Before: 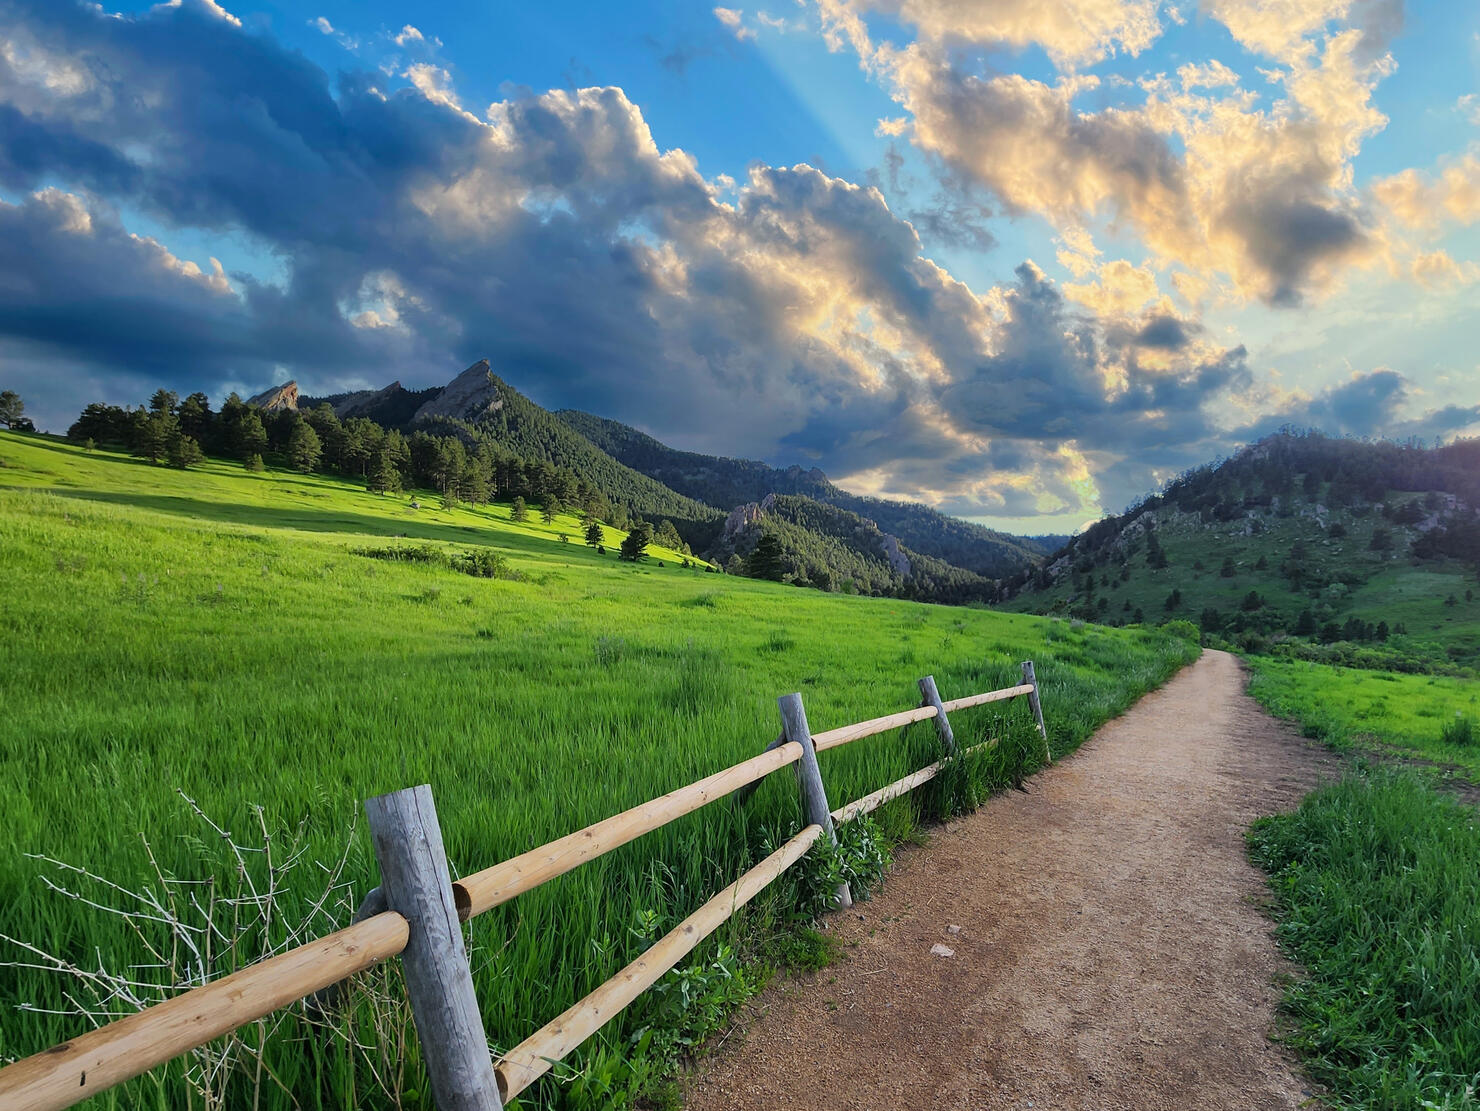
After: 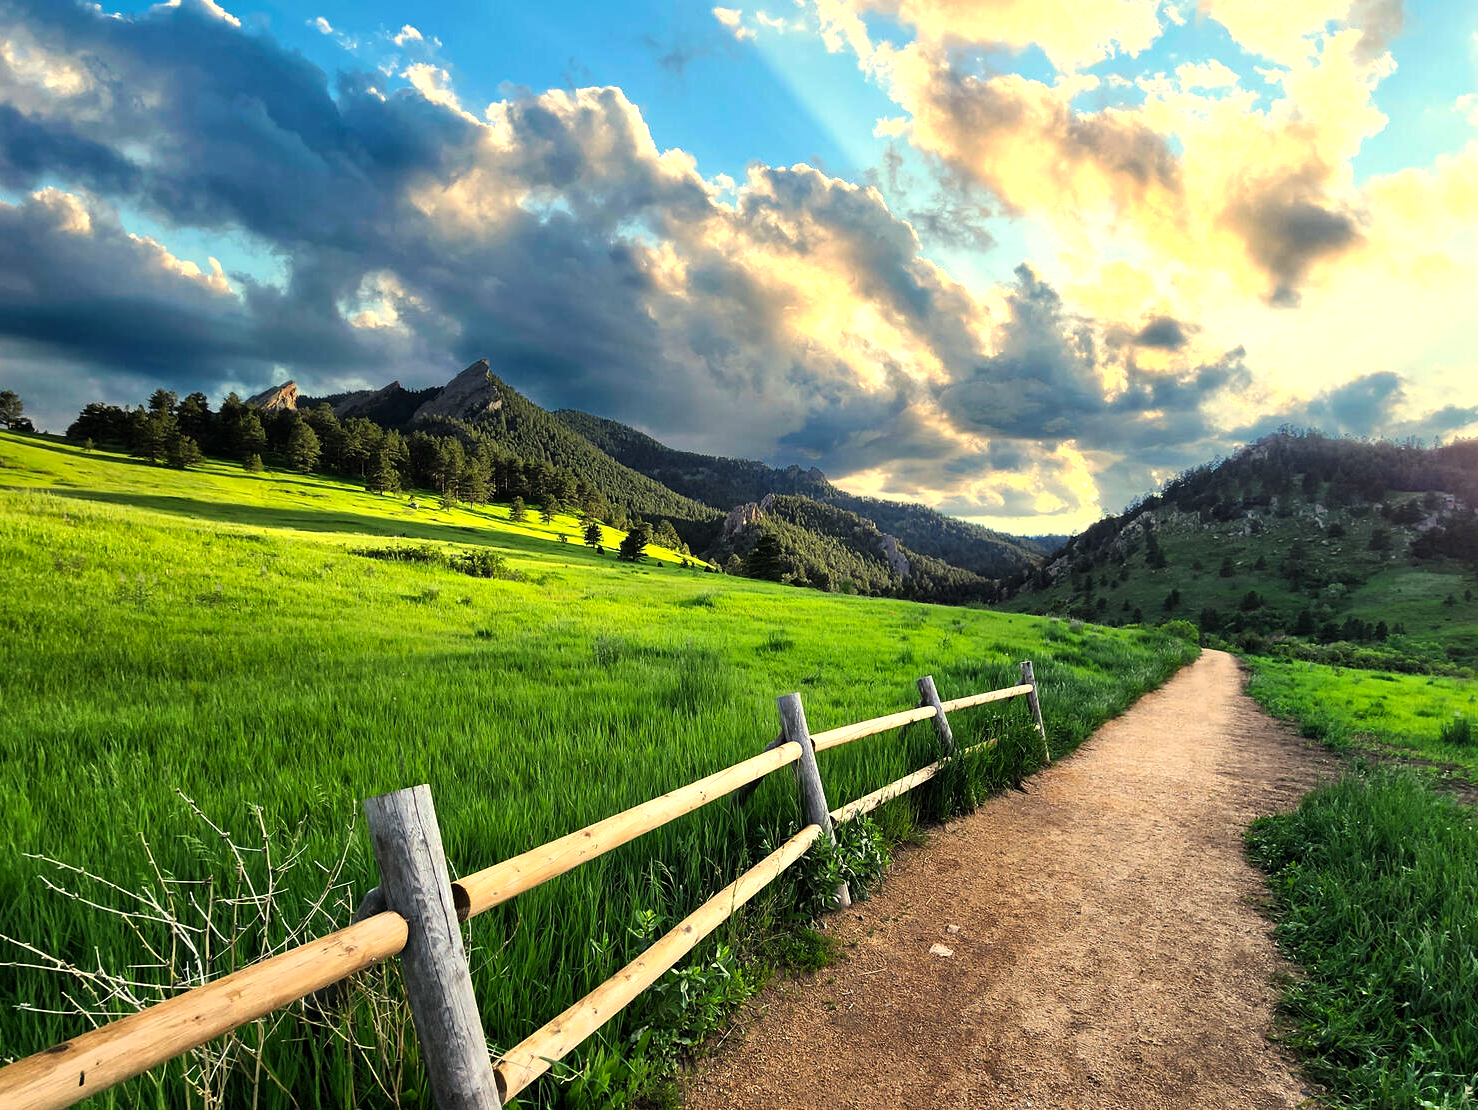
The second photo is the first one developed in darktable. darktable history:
color correction: highlights a* -5.94, highlights b* 11.19
levels: levels [0.016, 0.484, 0.953]
tone equalizer: -8 EV -0.75 EV, -7 EV -0.7 EV, -6 EV -0.6 EV, -5 EV -0.4 EV, -3 EV 0.4 EV, -2 EV 0.6 EV, -1 EV 0.7 EV, +0 EV 0.75 EV, edges refinement/feathering 500, mask exposure compensation -1.57 EV, preserve details no
crop and rotate: left 0.126%
white balance: red 1.127, blue 0.943
